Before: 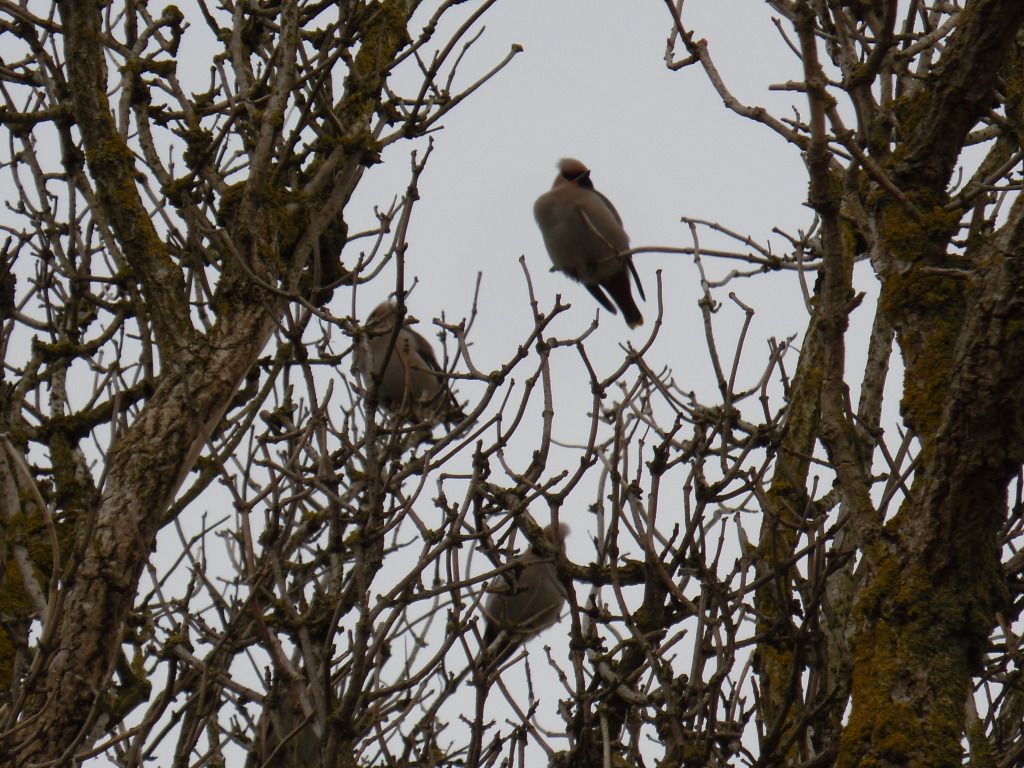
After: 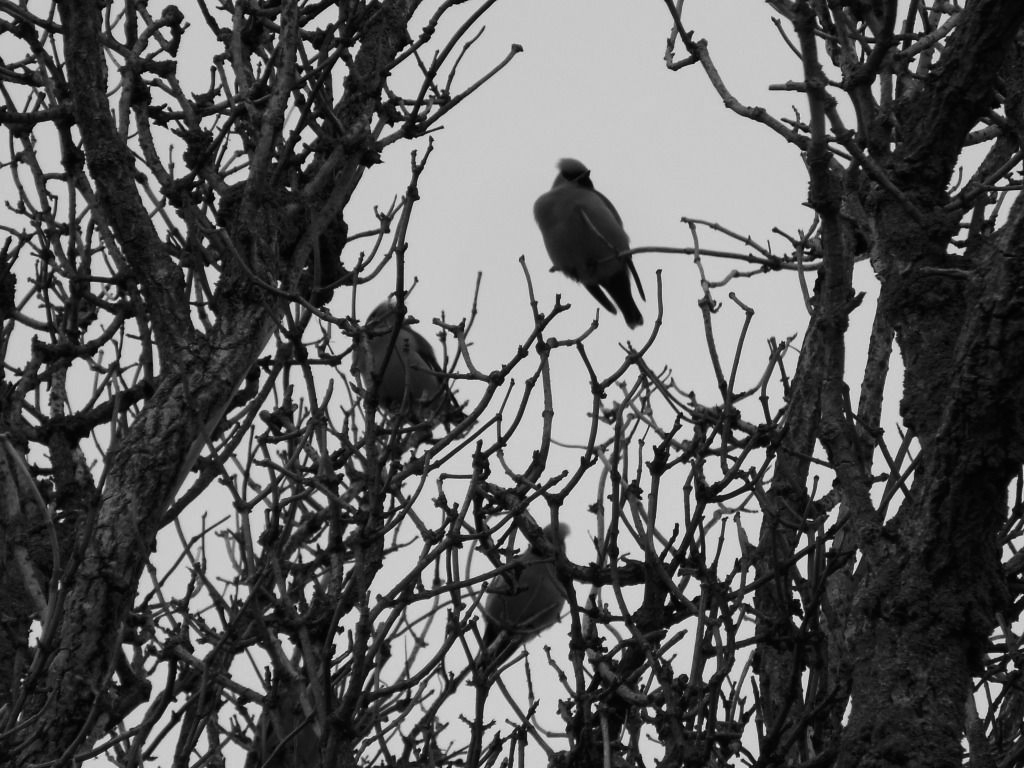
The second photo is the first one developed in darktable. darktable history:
contrast brightness saturation: contrast 0.13, brightness -0.05, saturation 0.16
monochrome: on, module defaults
